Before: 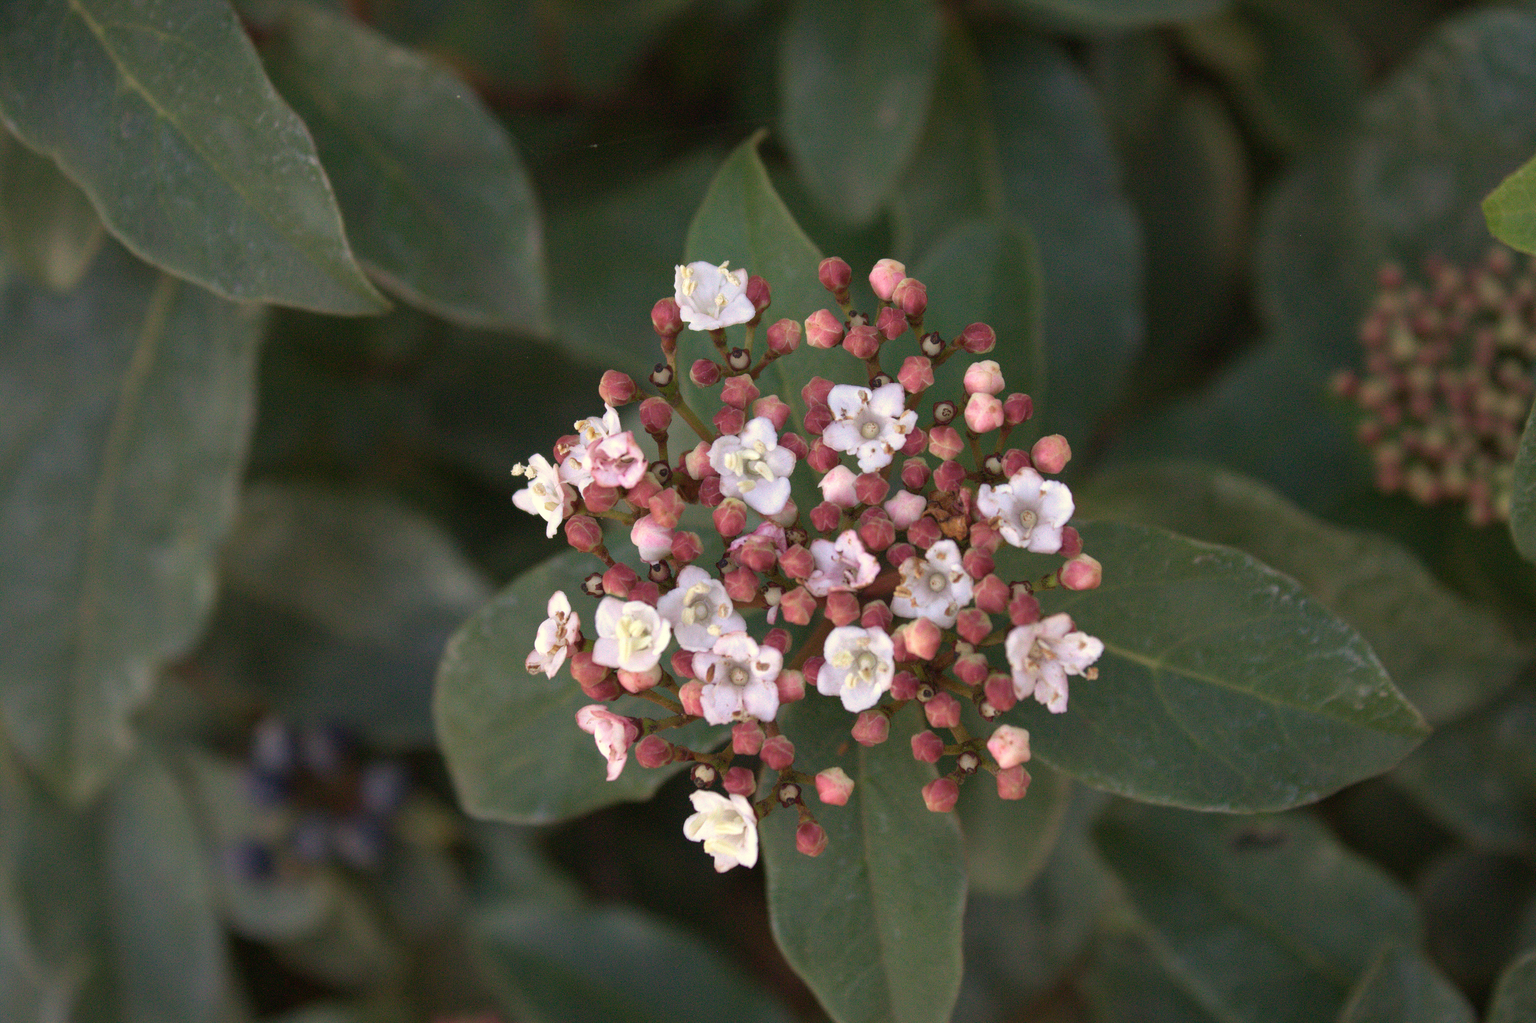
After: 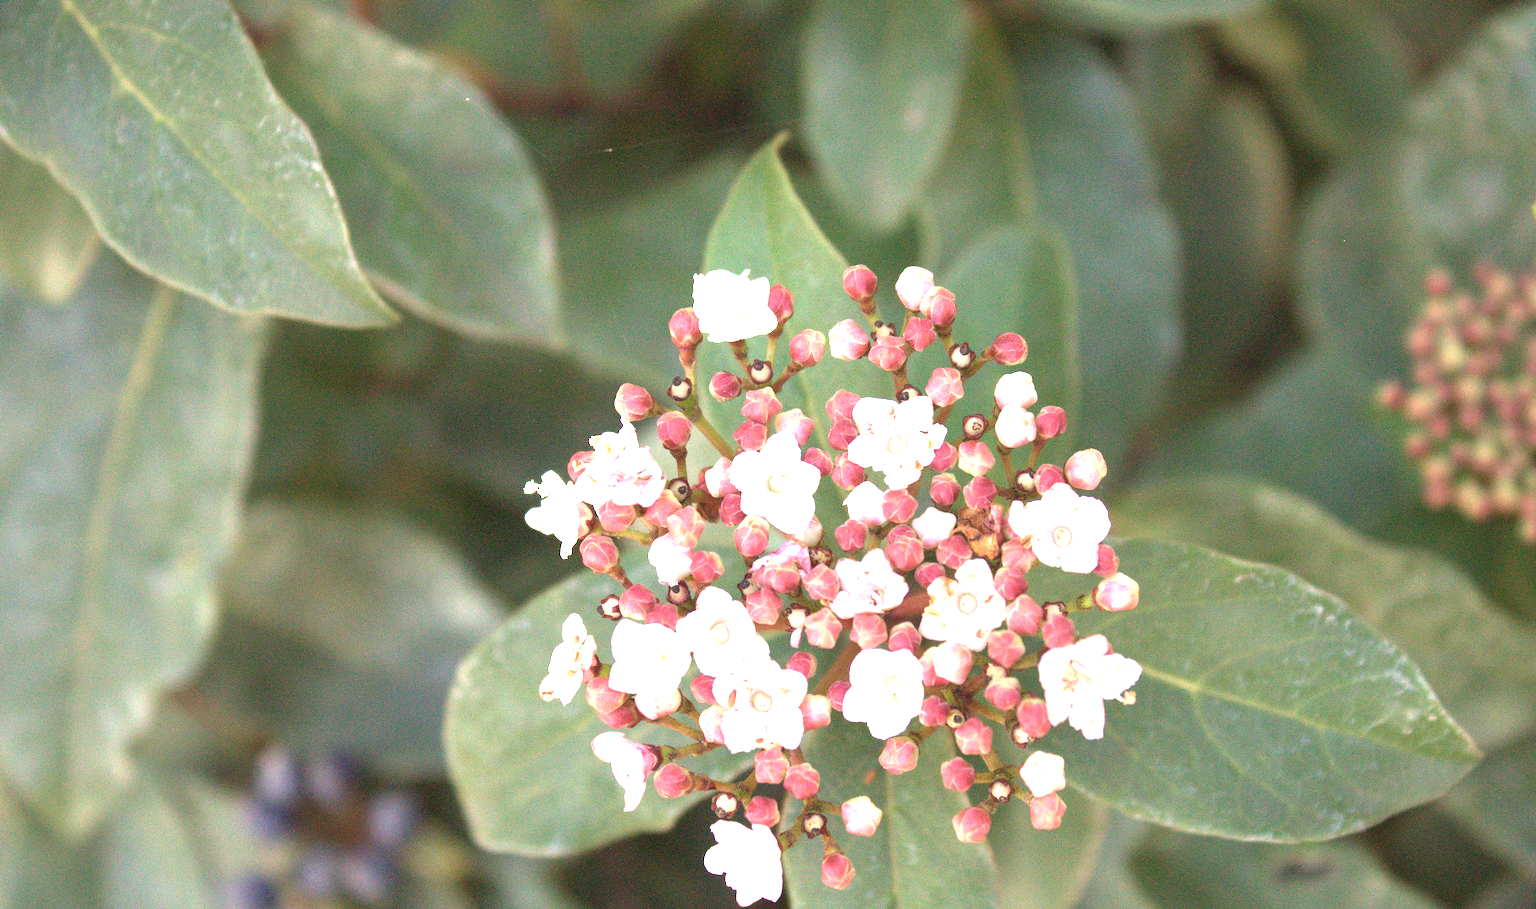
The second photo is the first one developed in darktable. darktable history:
exposure: exposure 2.207 EV, compensate highlight preservation false
crop and rotate: angle 0.2°, left 0.275%, right 3.127%, bottom 14.18%
